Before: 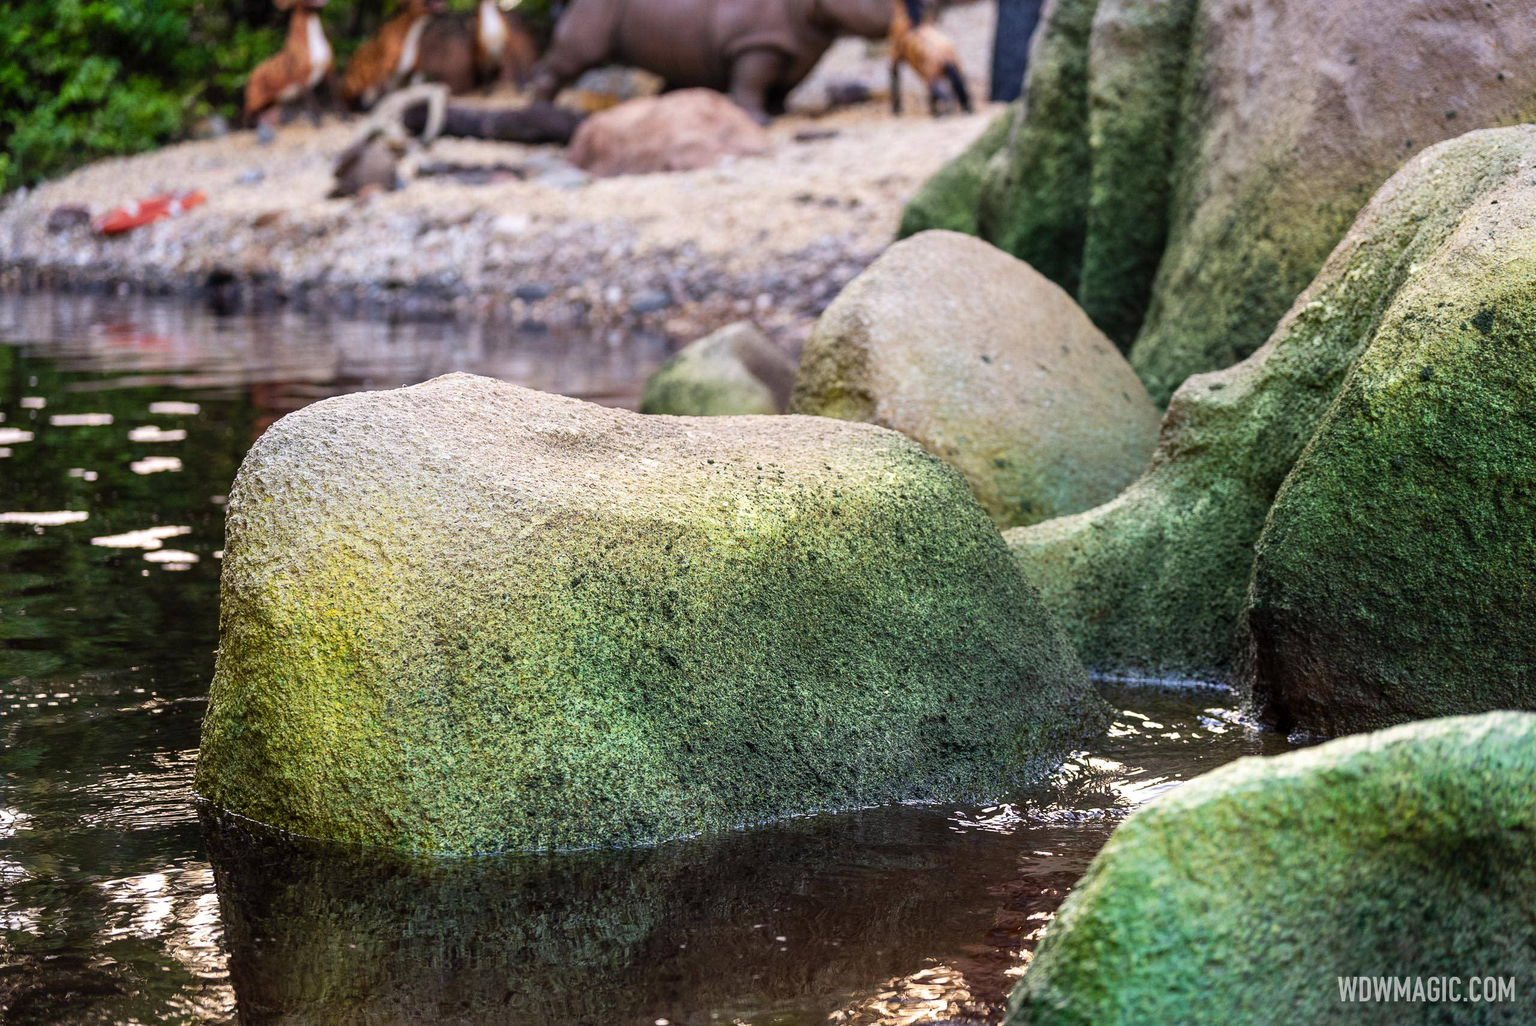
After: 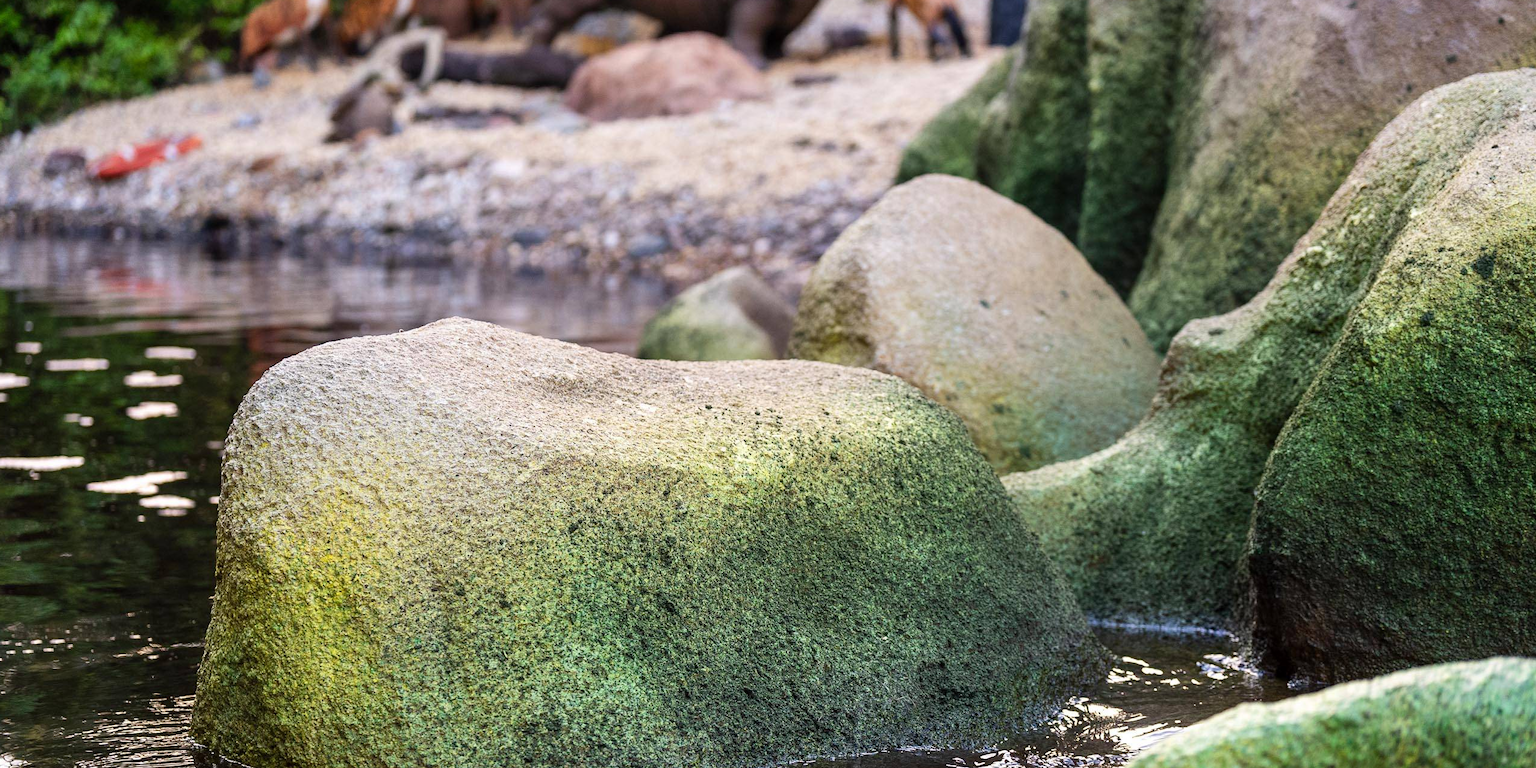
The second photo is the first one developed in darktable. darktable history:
crop: left 0.321%, top 5.502%, bottom 19.795%
